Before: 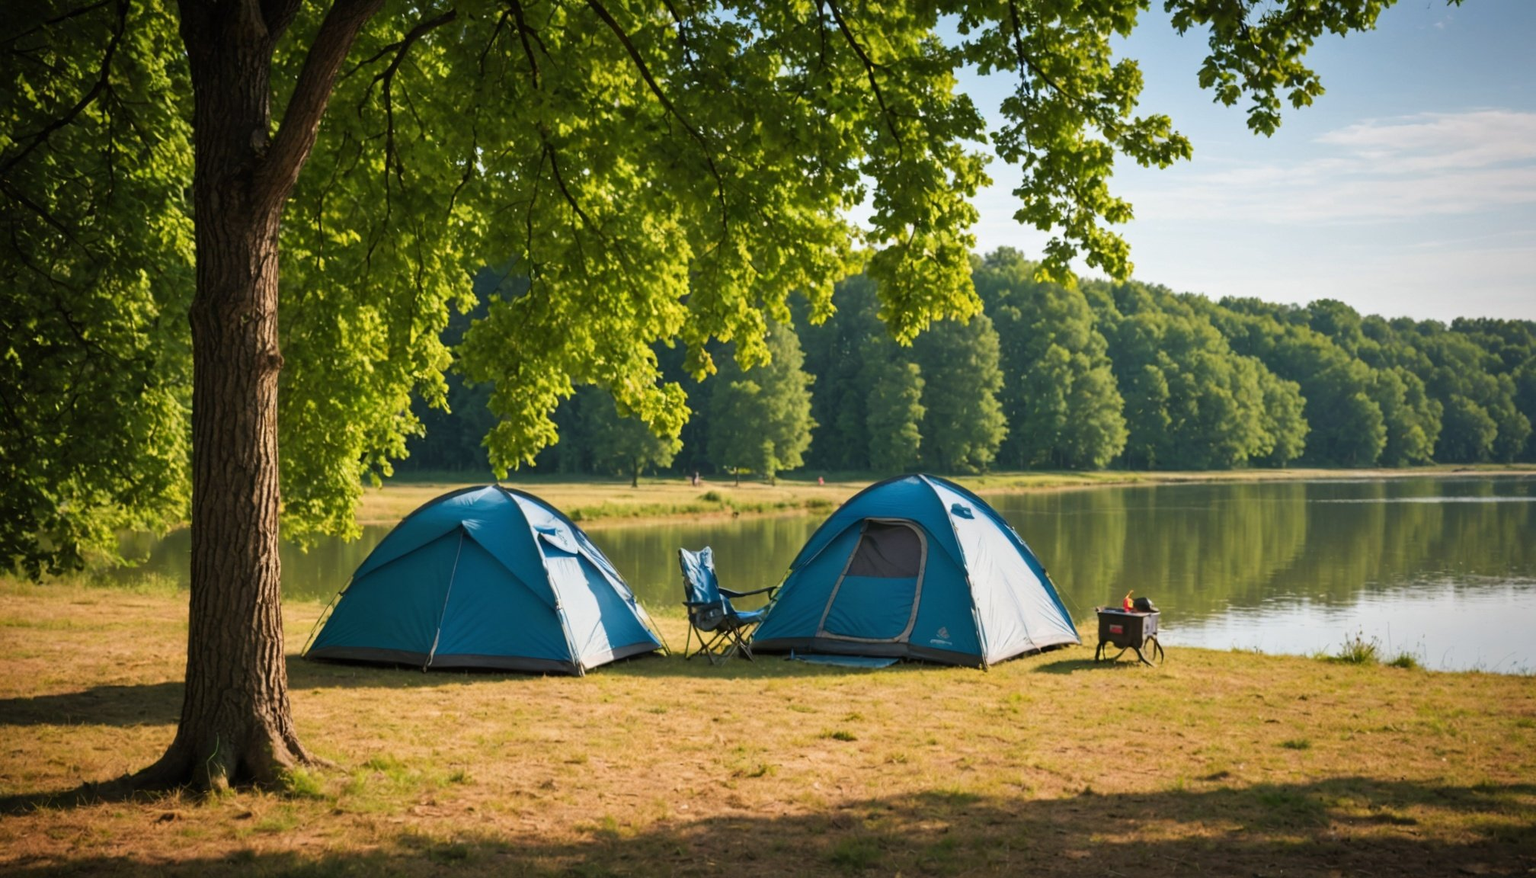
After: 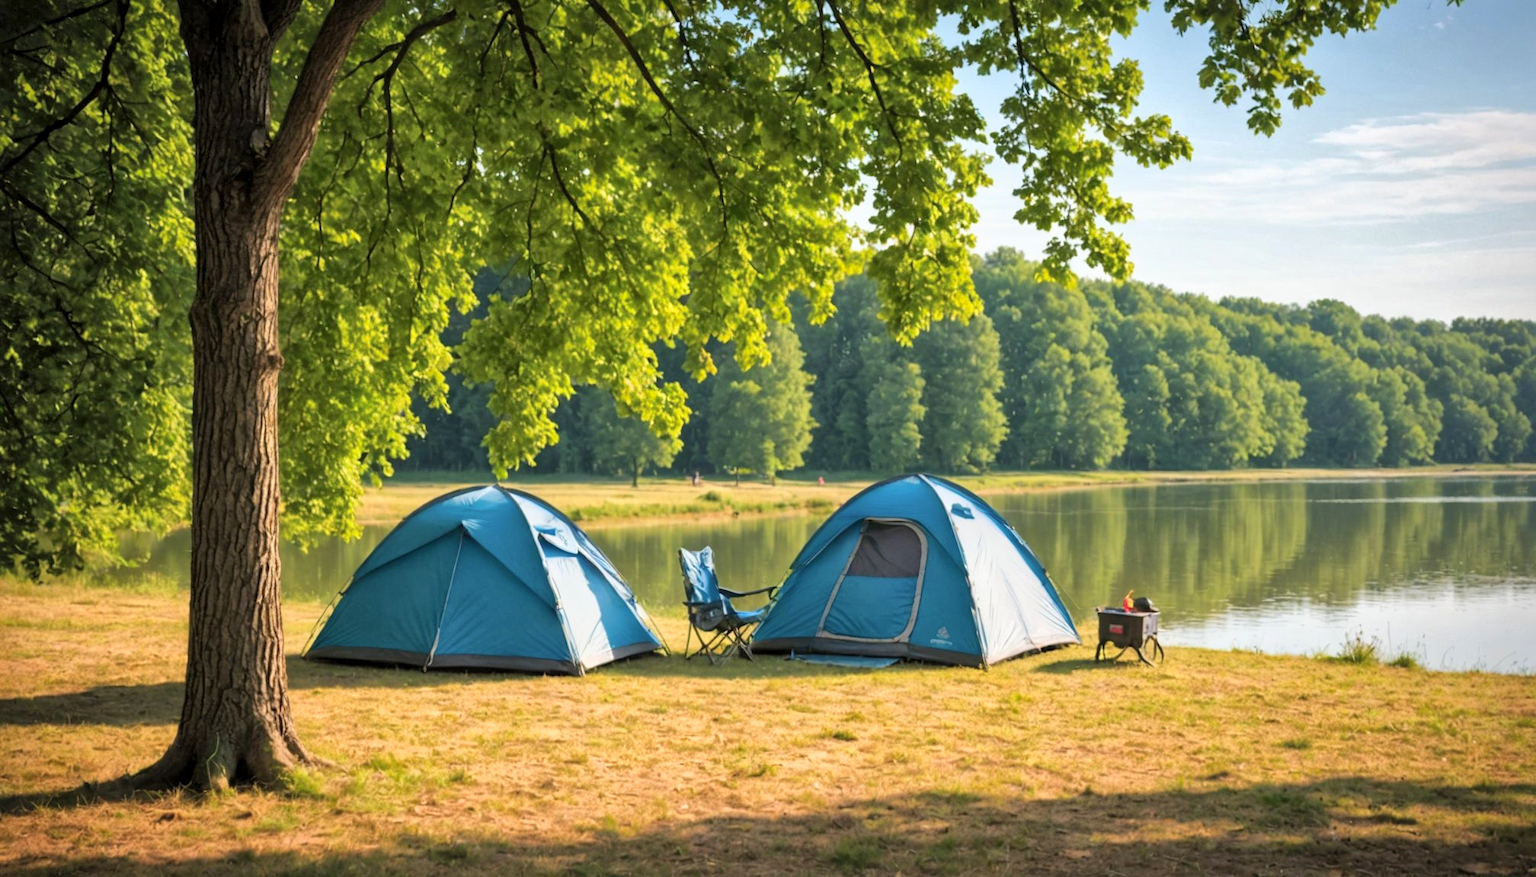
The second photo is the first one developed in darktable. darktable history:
exposure: black level correction 0.001, exposure 0.5 EV, compensate exposure bias true, compensate highlight preservation false
shadows and highlights: shadows 25, highlights -25
global tonemap: drago (1, 100), detail 1
